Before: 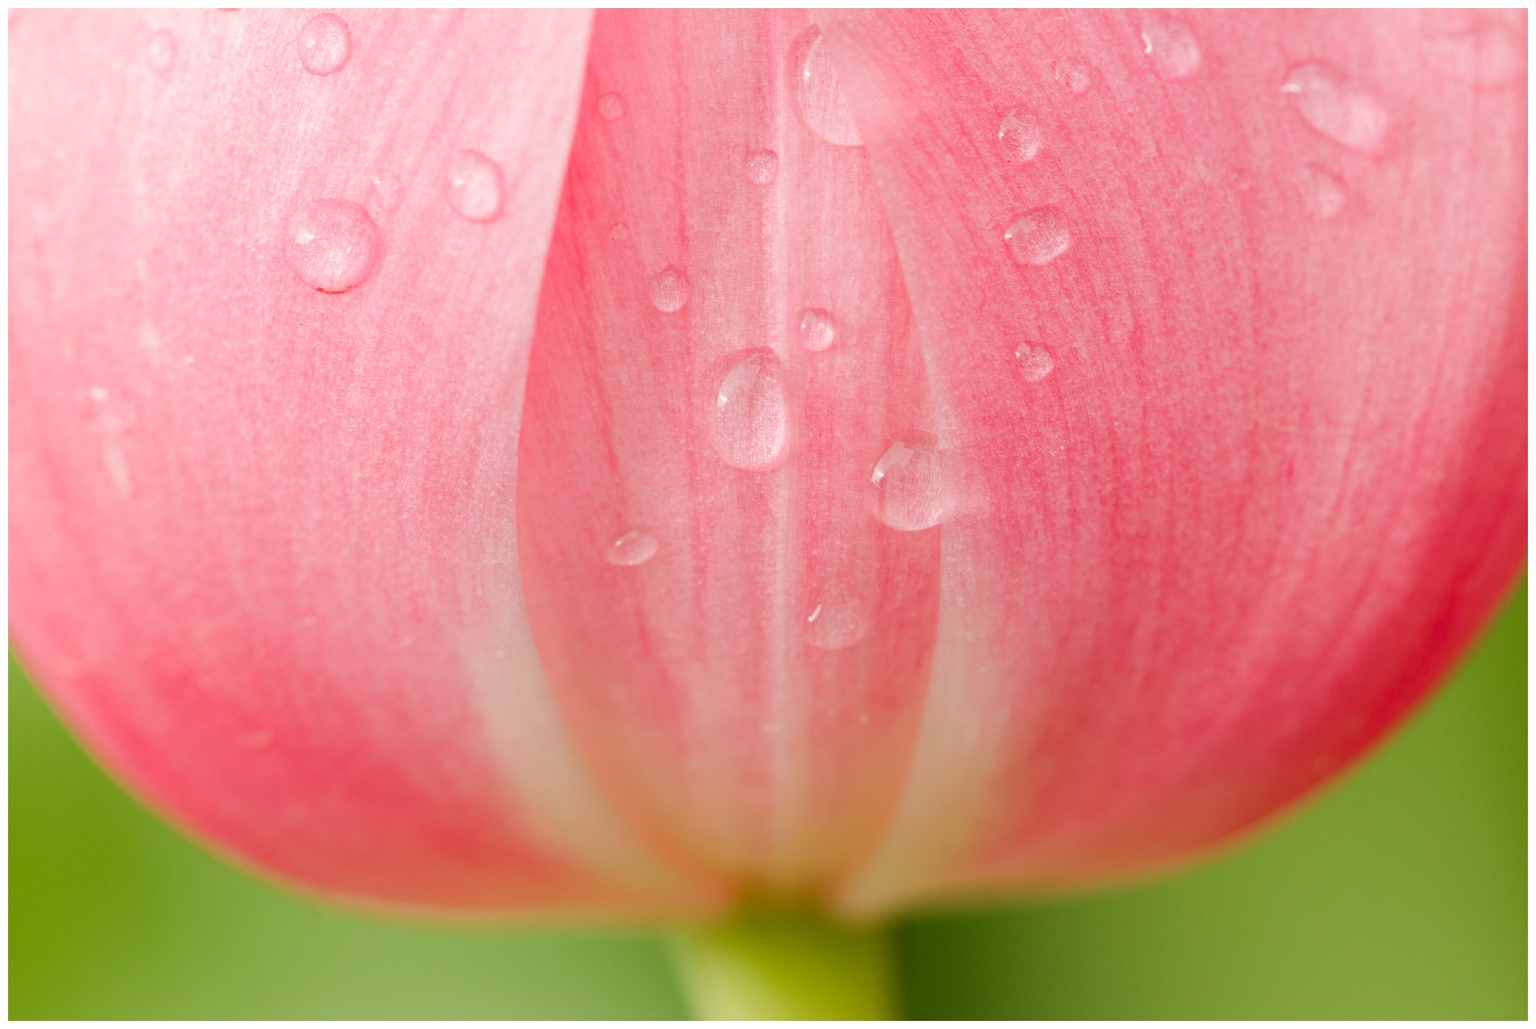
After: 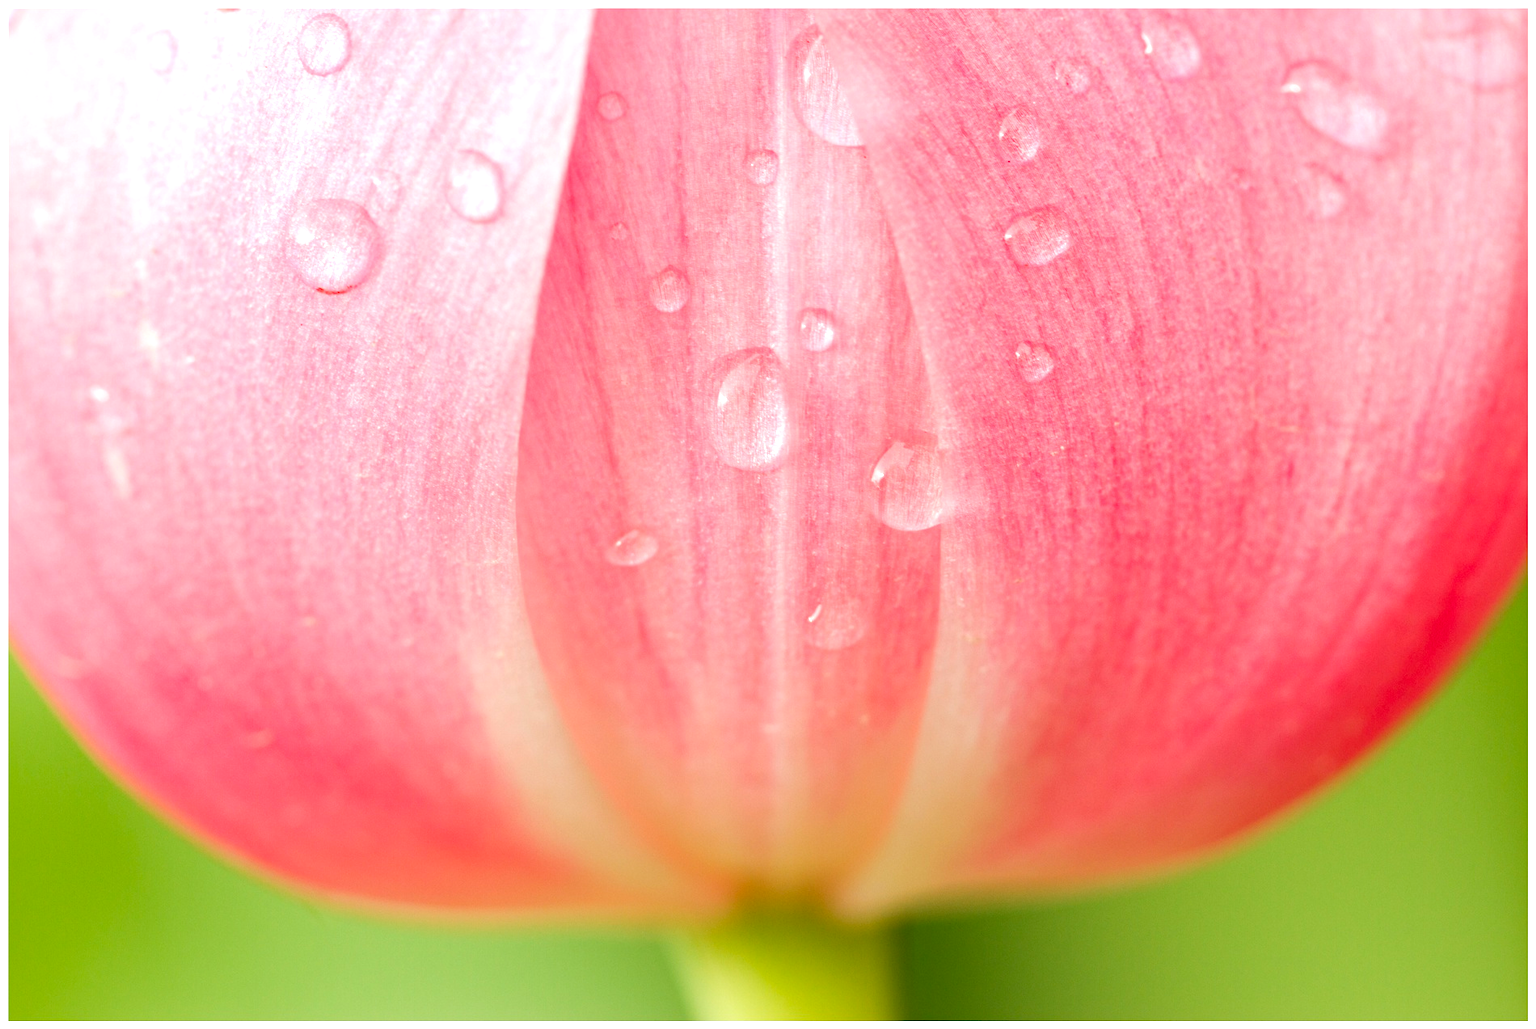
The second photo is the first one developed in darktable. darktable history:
exposure: exposure 0.6 EV, compensate highlight preservation false
haze removal: compatibility mode true, adaptive false
